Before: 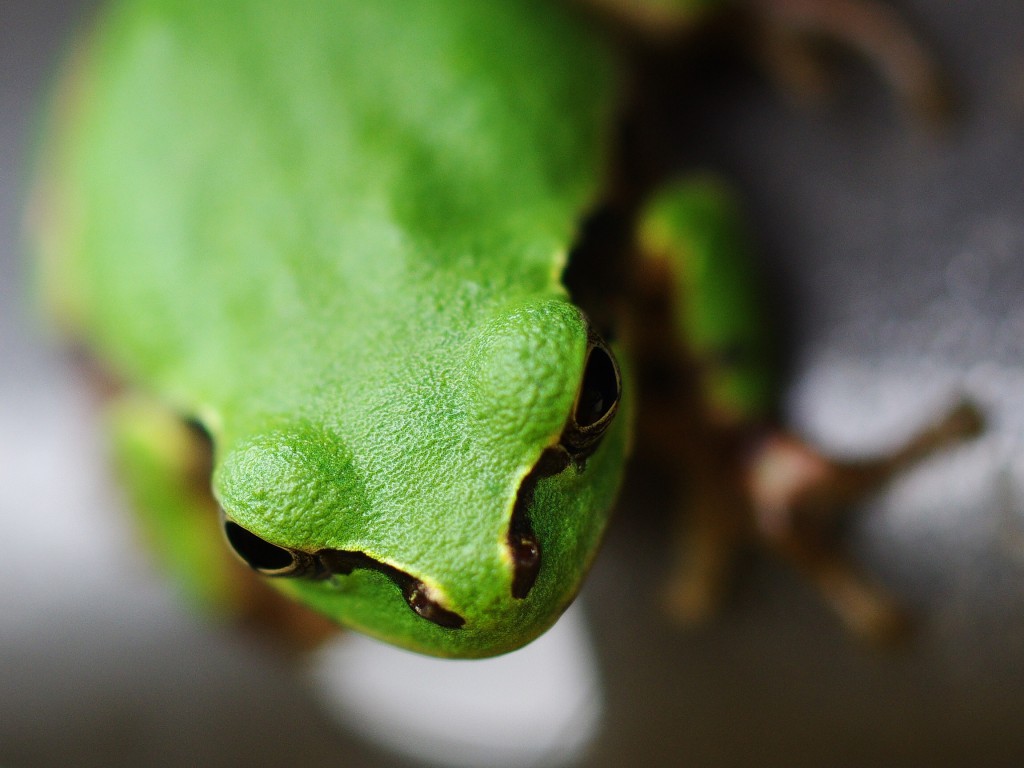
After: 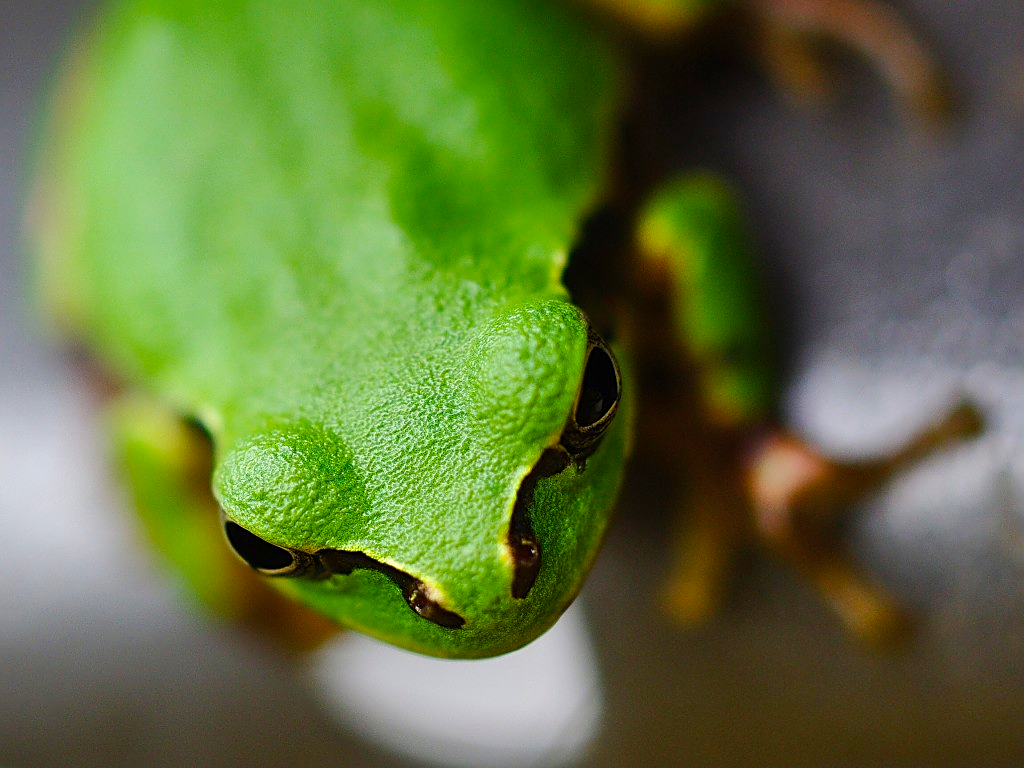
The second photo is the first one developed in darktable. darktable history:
color balance rgb: perceptual saturation grading › global saturation 35%, perceptual saturation grading › highlights -25%, perceptual saturation grading › shadows 25%, global vibrance 10%
sharpen: on, module defaults
shadows and highlights: shadows color adjustment 97.66%, soften with gaussian
